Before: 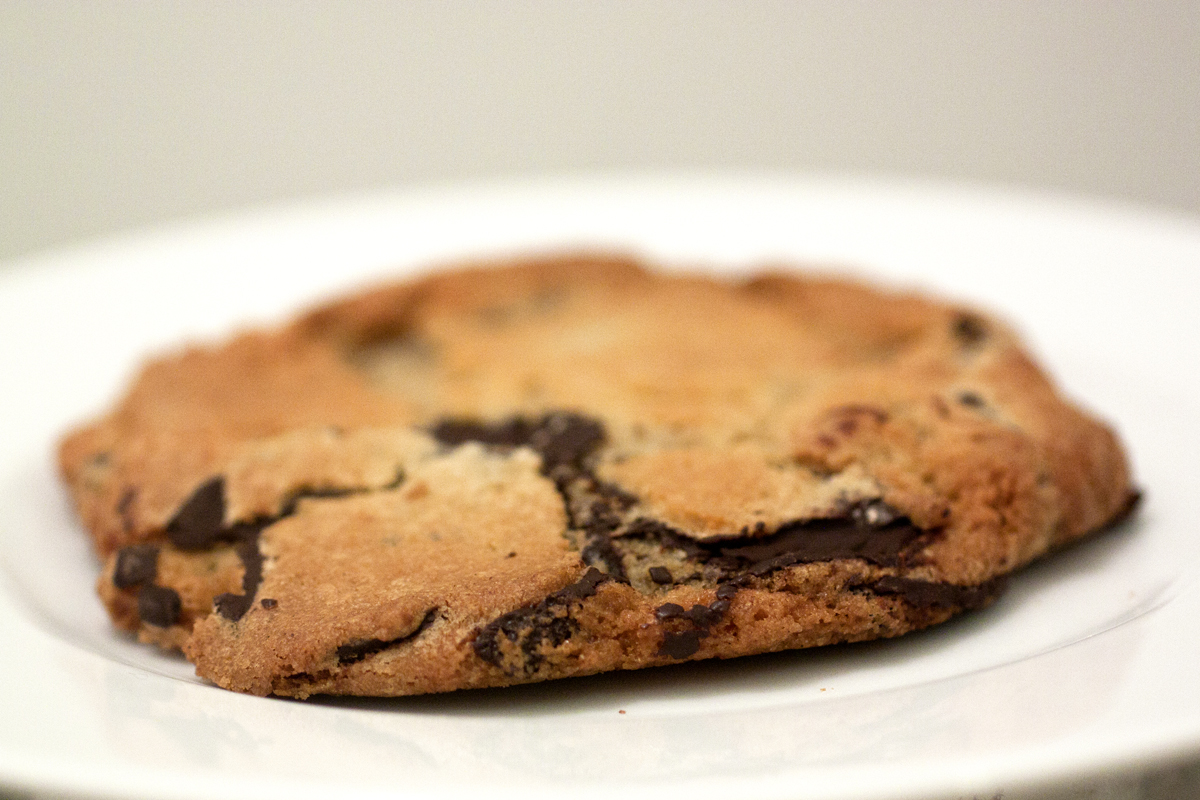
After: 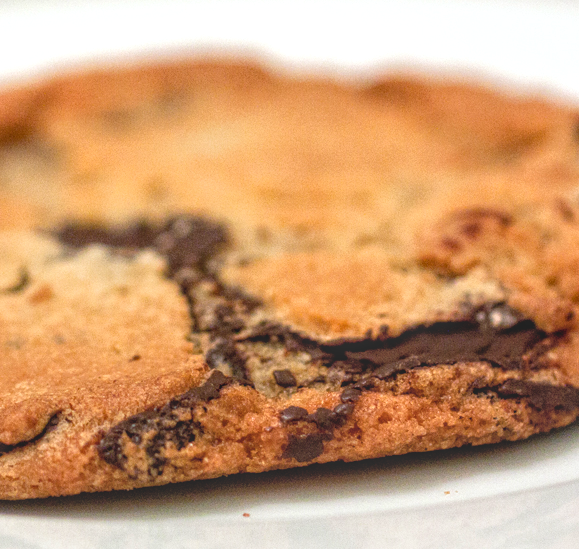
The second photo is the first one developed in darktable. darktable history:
crop: left 31.379%, top 24.658%, right 20.326%, bottom 6.628%
white balance: red 0.988, blue 1.017
local contrast: highlights 66%, shadows 33%, detail 166%, midtone range 0.2
